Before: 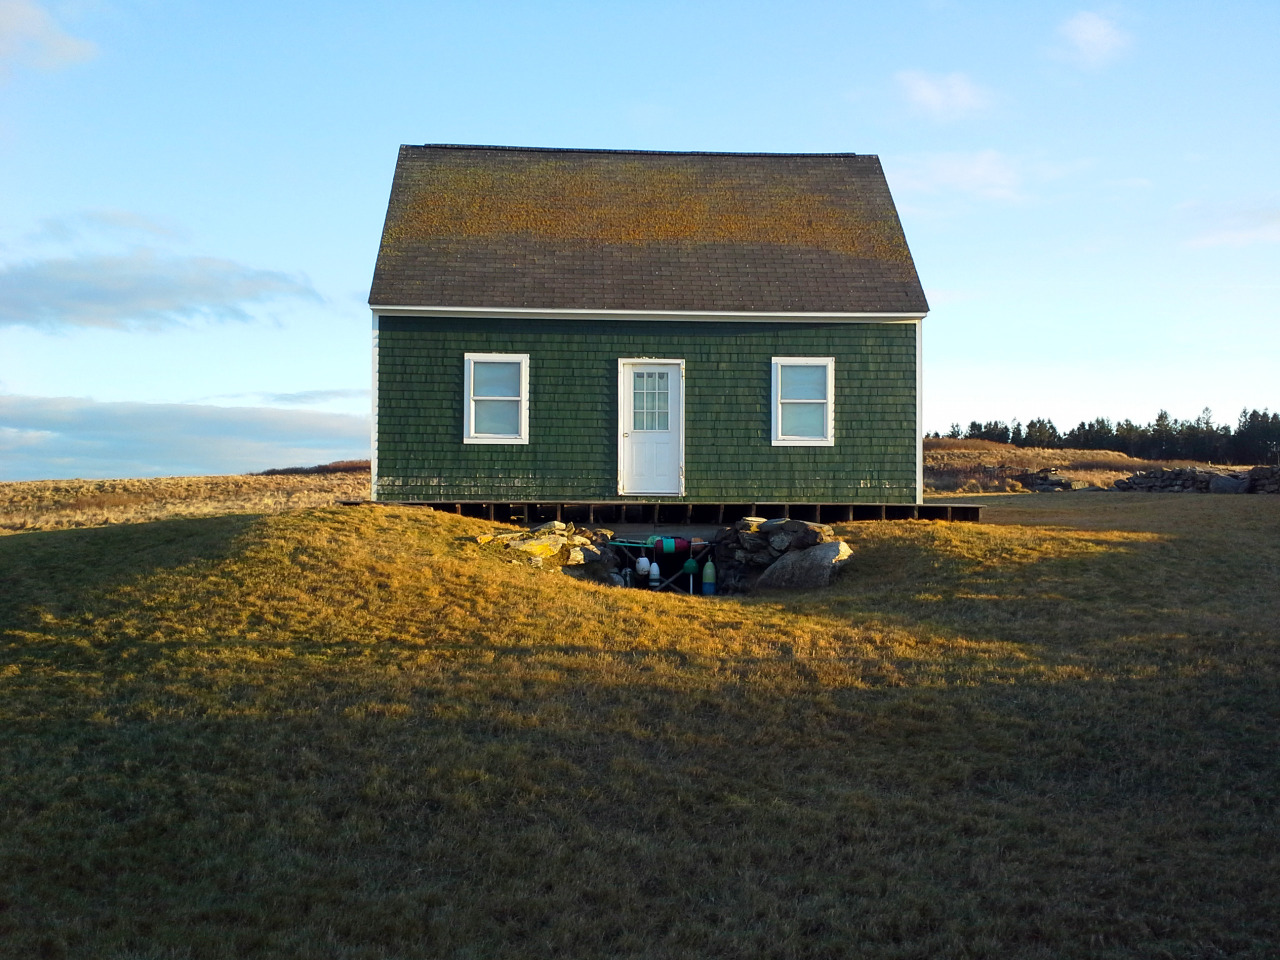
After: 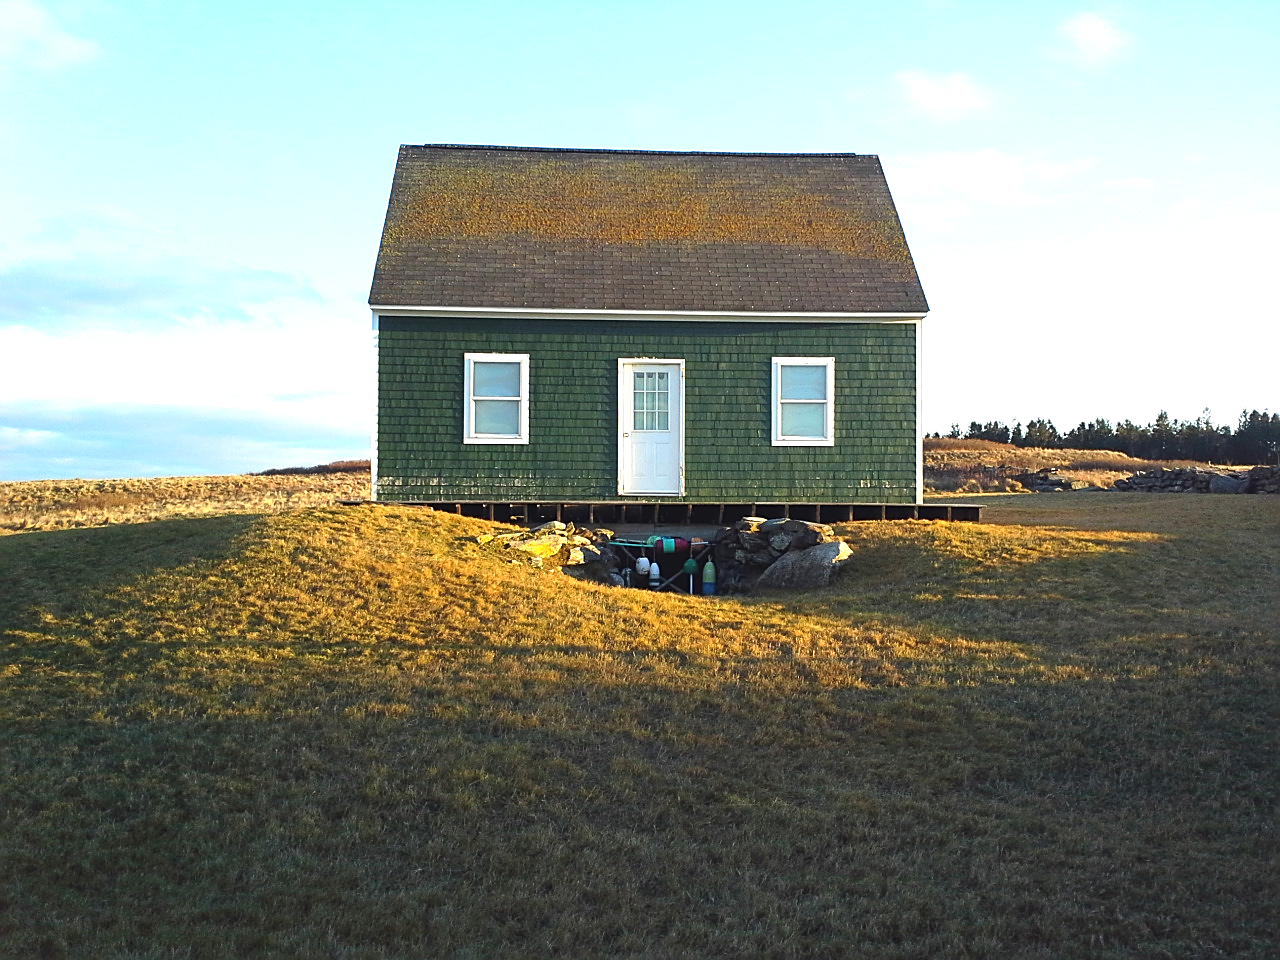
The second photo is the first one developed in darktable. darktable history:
exposure: black level correction -0.005, exposure 0.621 EV, compensate highlight preservation false
sharpen: on, module defaults
